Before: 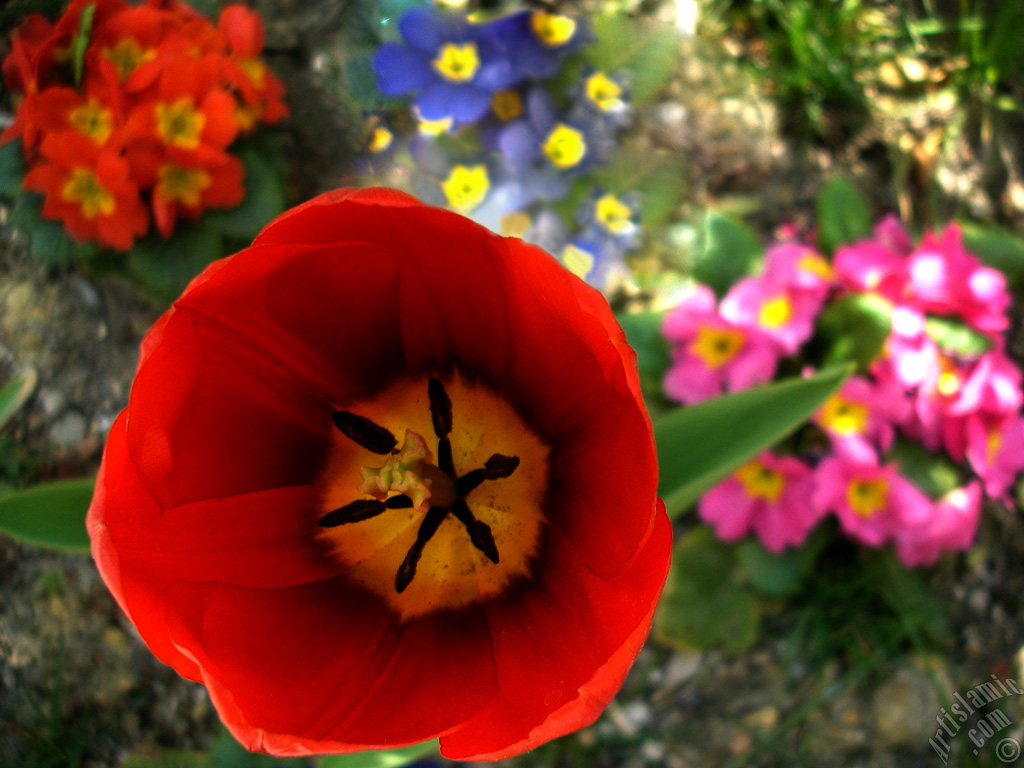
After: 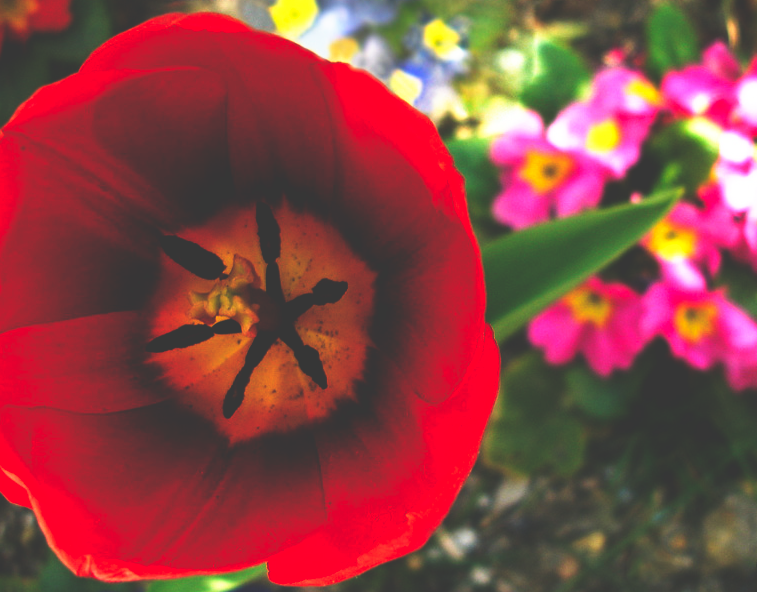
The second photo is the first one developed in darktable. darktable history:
crop: left 16.871%, top 22.857%, right 9.116%
base curve: curves: ch0 [(0, 0.036) (0.007, 0.037) (0.604, 0.887) (1, 1)], preserve colors none
